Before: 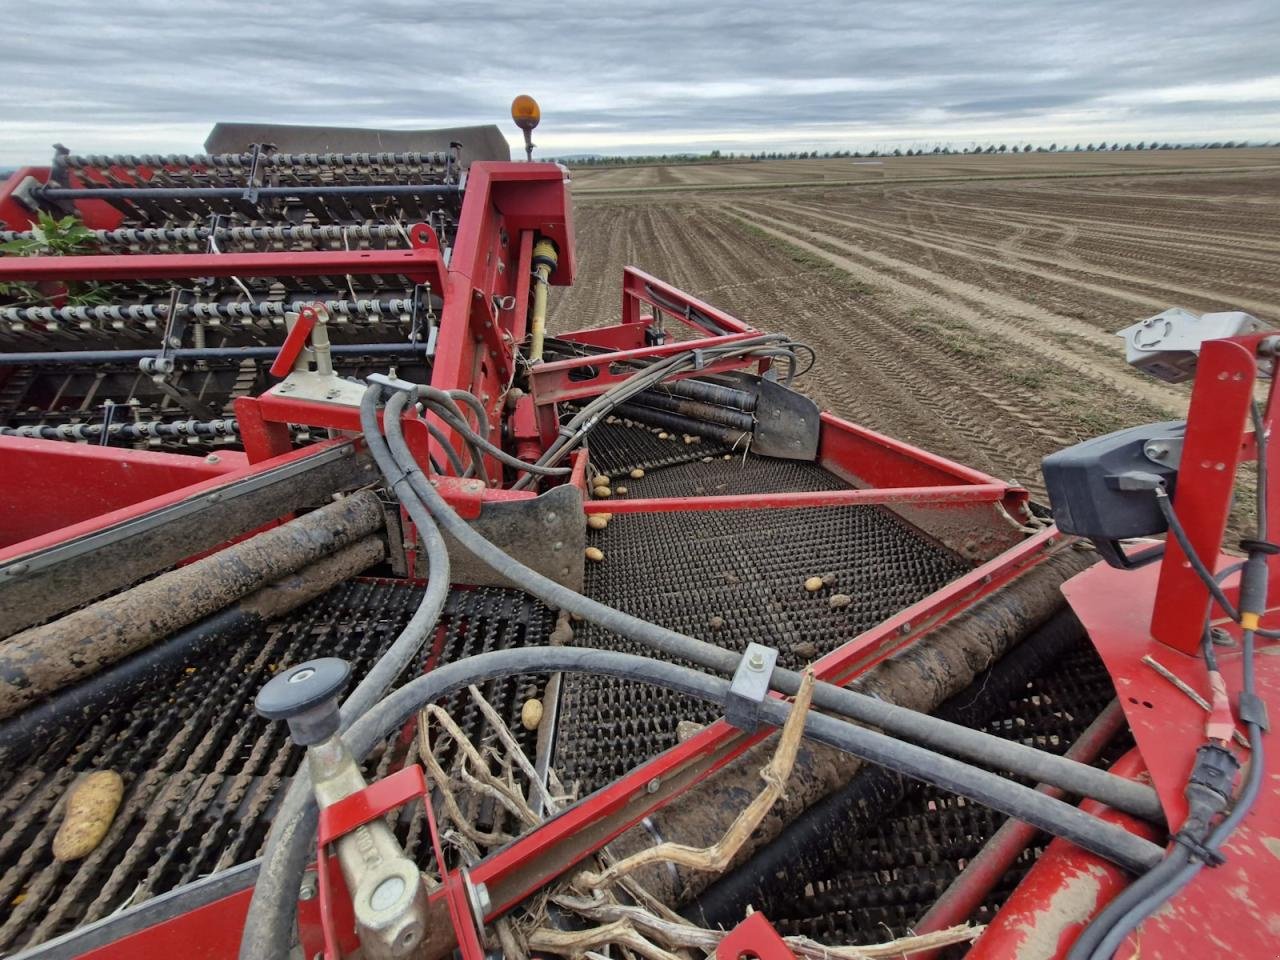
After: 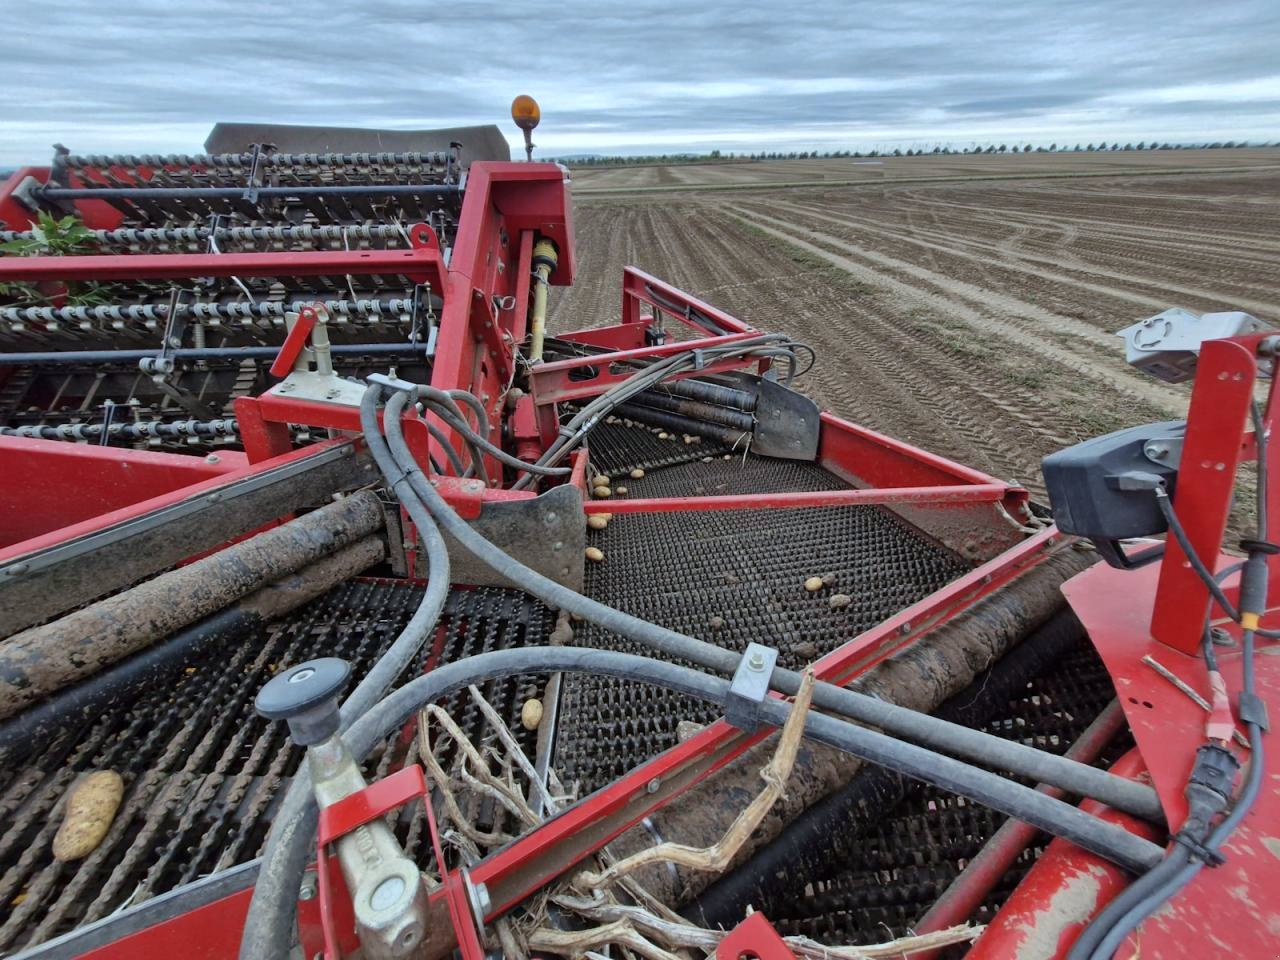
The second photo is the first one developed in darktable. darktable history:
color correction: highlights a* -3.94, highlights b* -10.88
